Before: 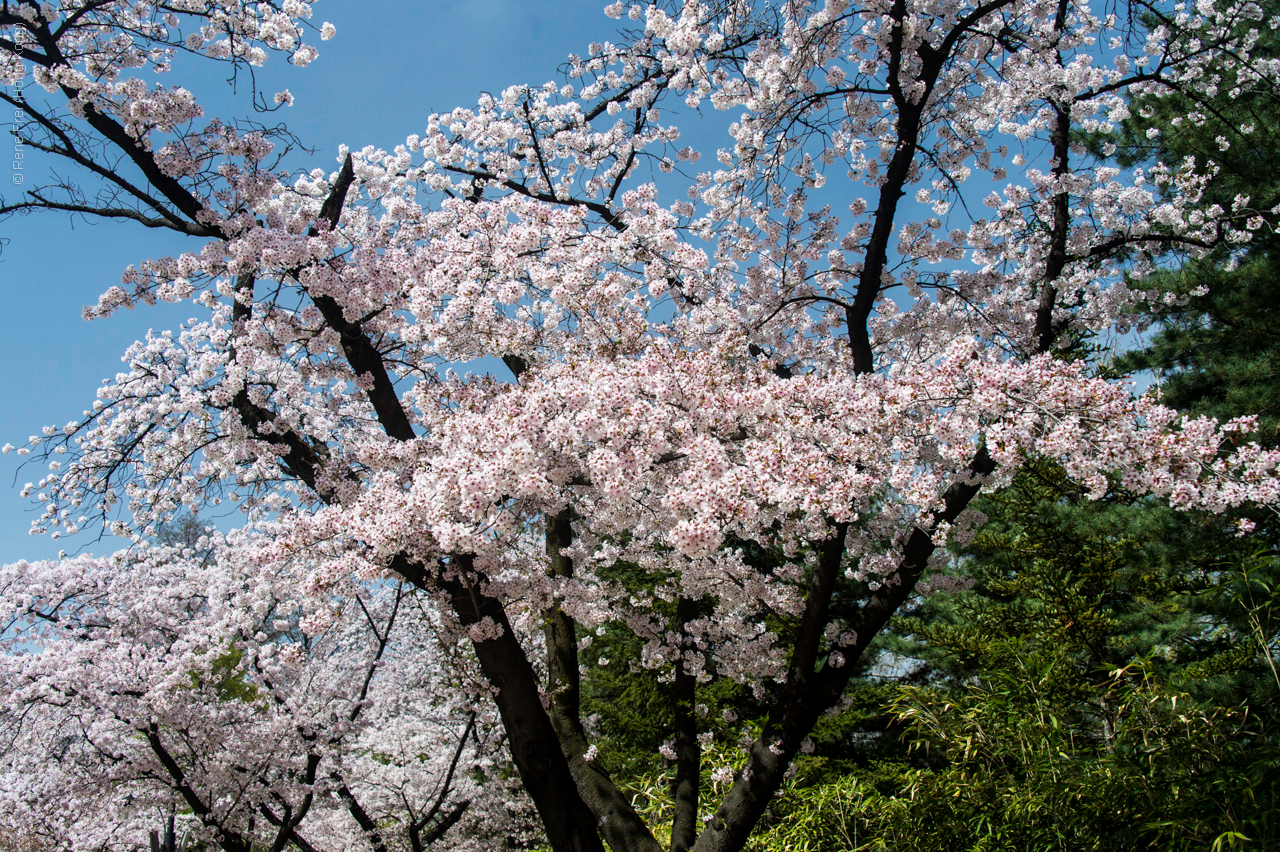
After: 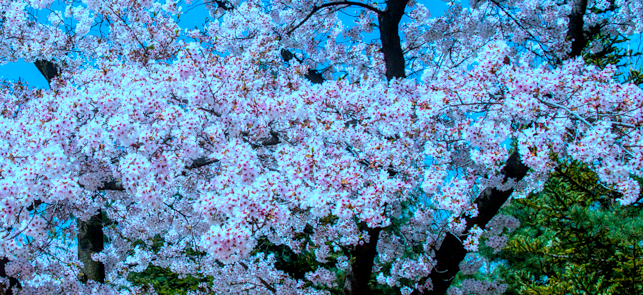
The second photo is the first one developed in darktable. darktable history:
crop: left 36.607%, top 34.735%, right 13.146%, bottom 30.611%
local contrast: on, module defaults
color correction: highlights a* 17.88, highlights b* 18.79
white balance: red 0.766, blue 1.537
shadows and highlights: radius 125.46, shadows 21.19, highlights -21.19, low approximation 0.01
